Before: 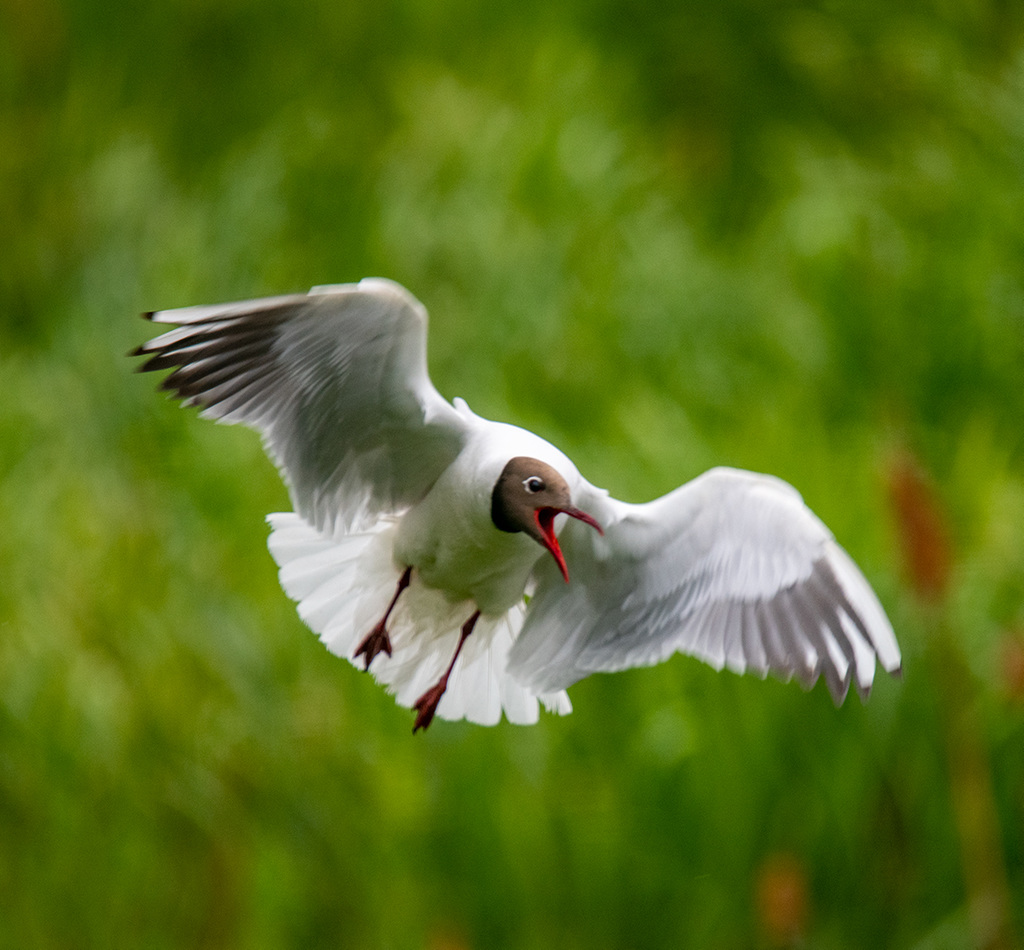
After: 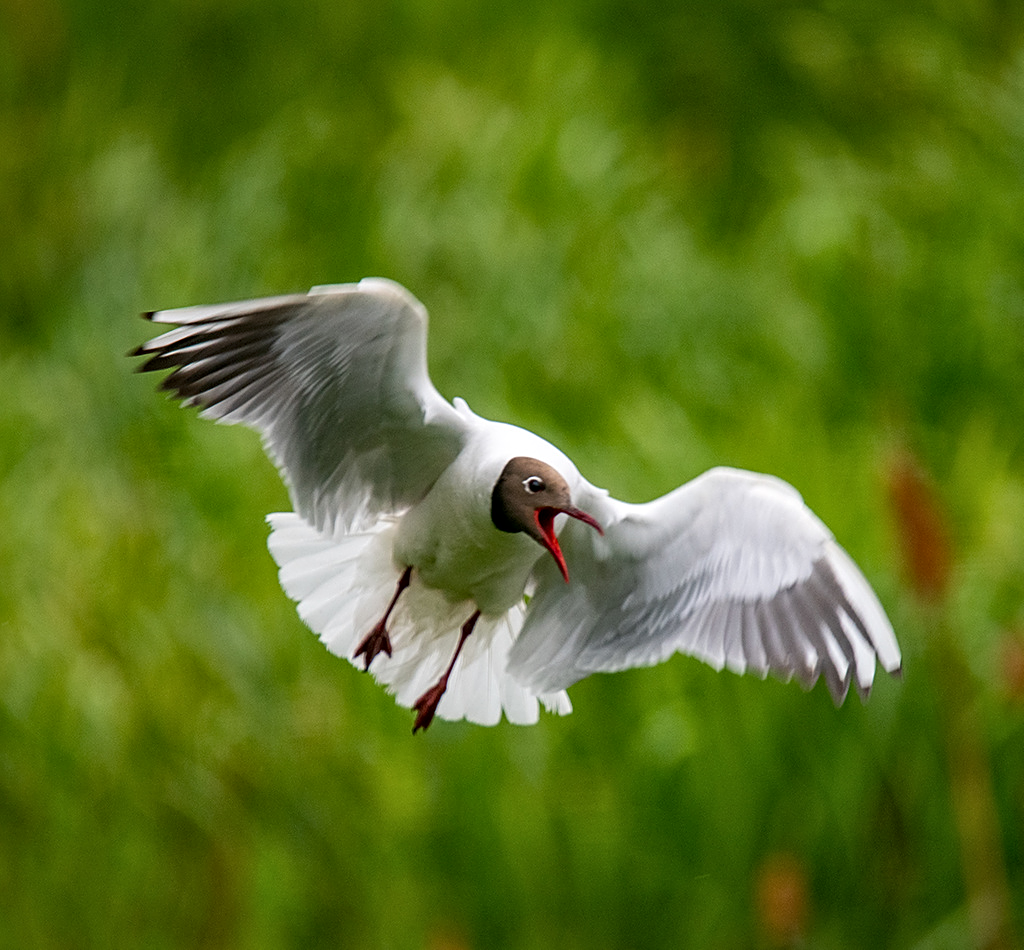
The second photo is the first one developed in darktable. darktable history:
local contrast: mode bilateral grid, contrast 20, coarseness 49, detail 119%, midtone range 0.2
sharpen: on, module defaults
